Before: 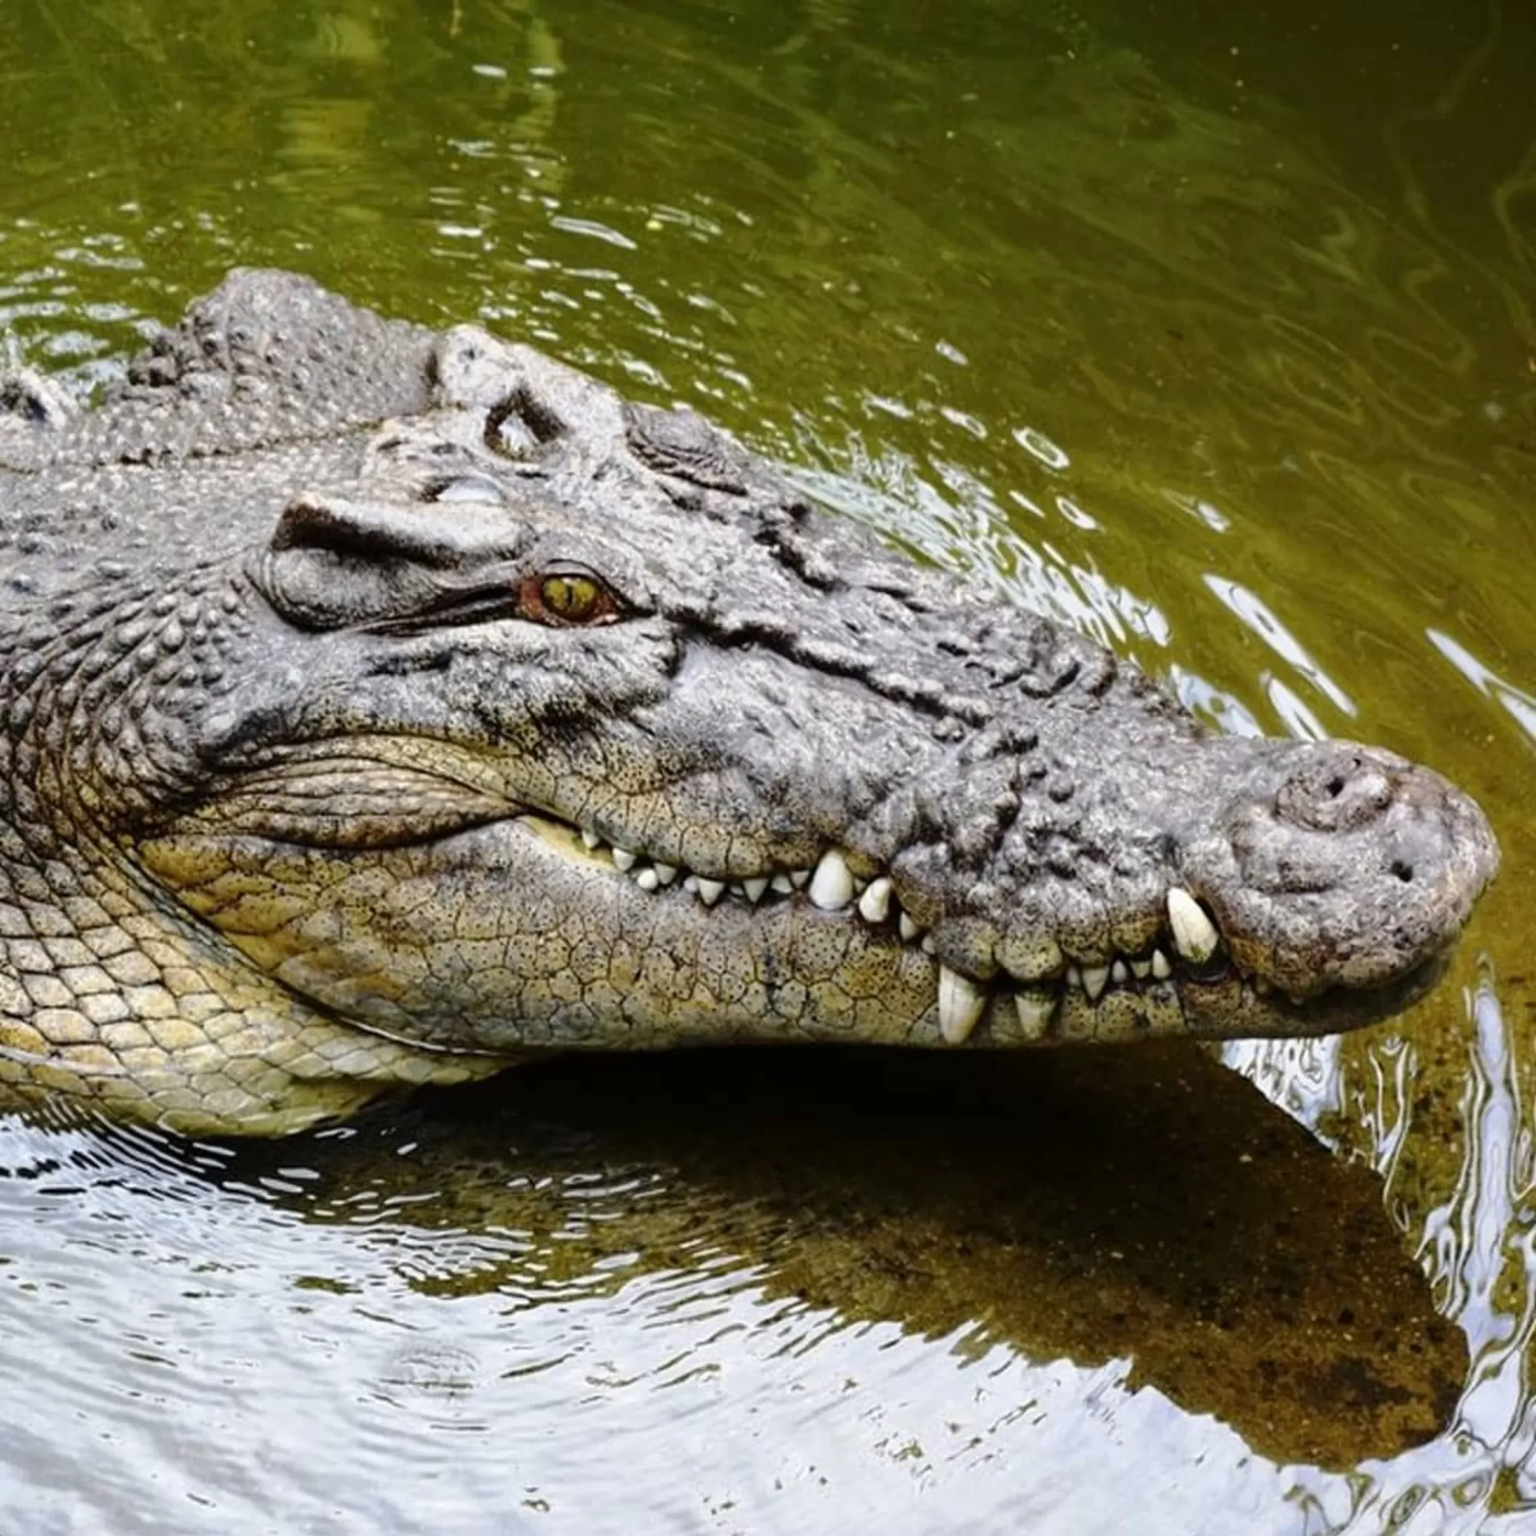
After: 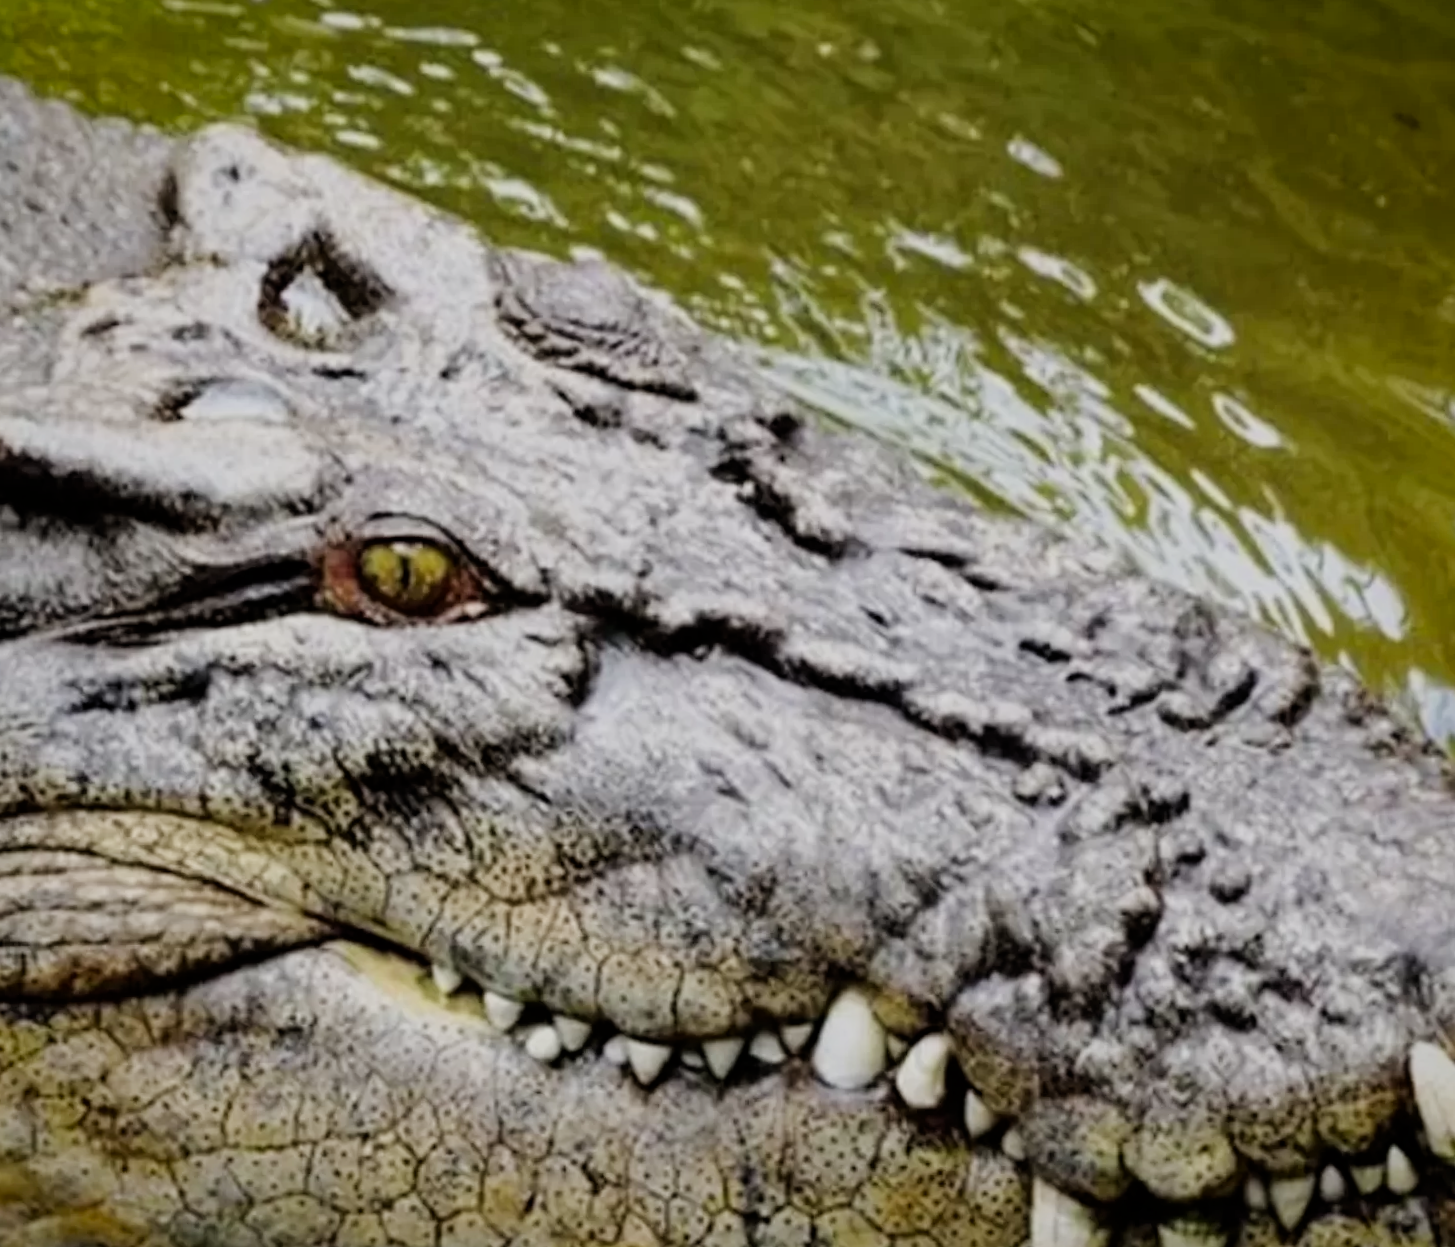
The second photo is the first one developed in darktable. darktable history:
rotate and perspective: rotation -1°, crop left 0.011, crop right 0.989, crop top 0.025, crop bottom 0.975
vignetting: brightness -0.233, saturation 0.141
tone equalizer: on, module defaults
contrast brightness saturation: contrast 0.05
crop: left 20.932%, top 15.471%, right 21.848%, bottom 34.081%
filmic rgb: black relative exposure -7.65 EV, white relative exposure 4.56 EV, hardness 3.61
